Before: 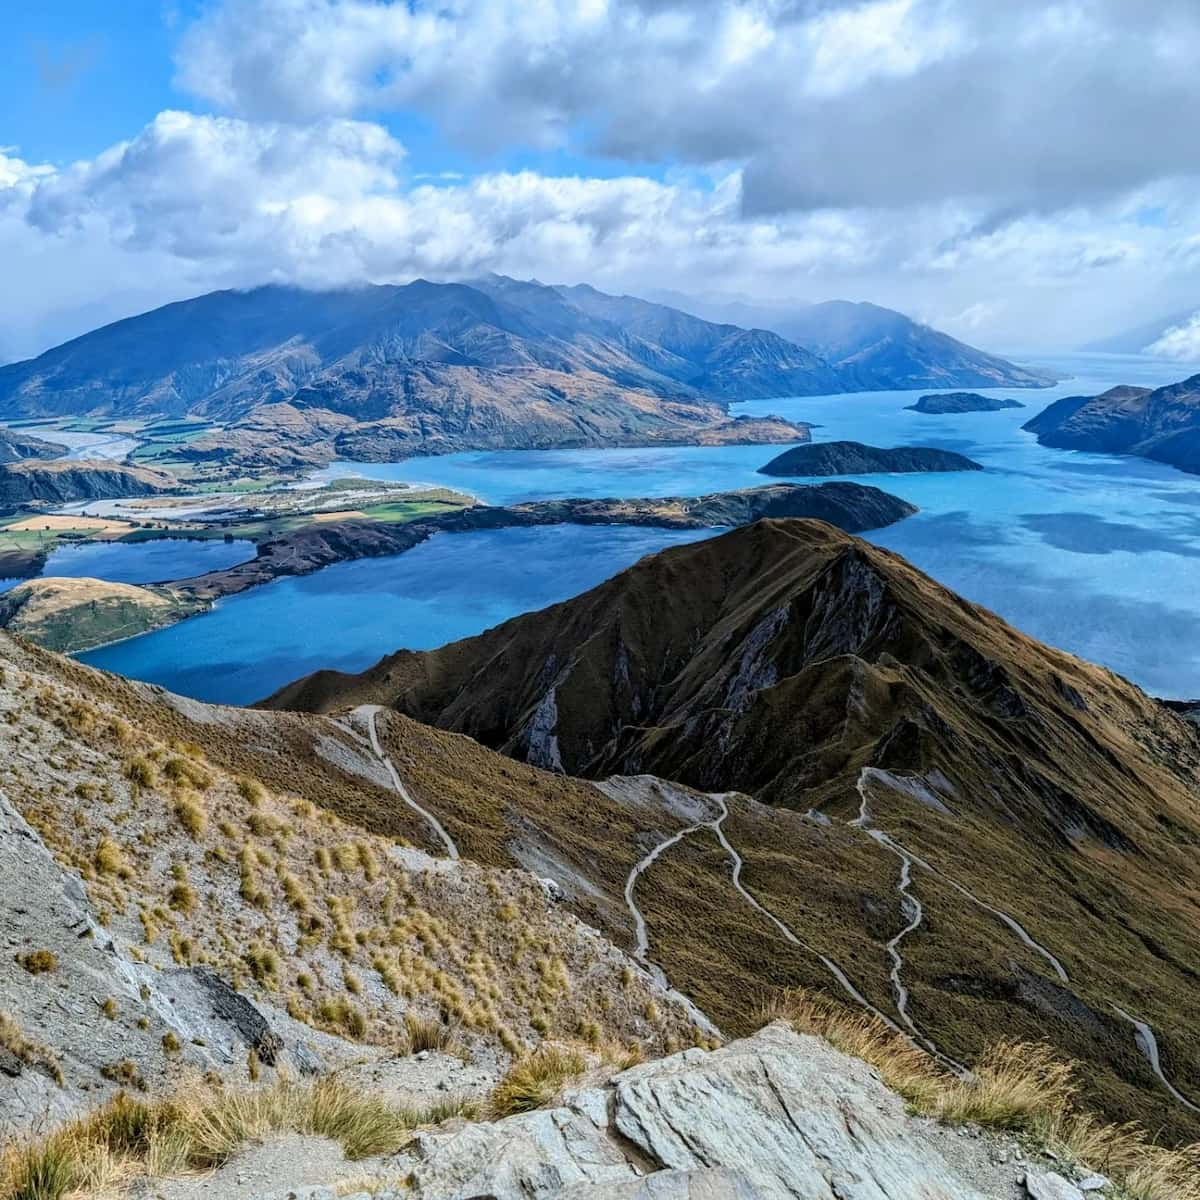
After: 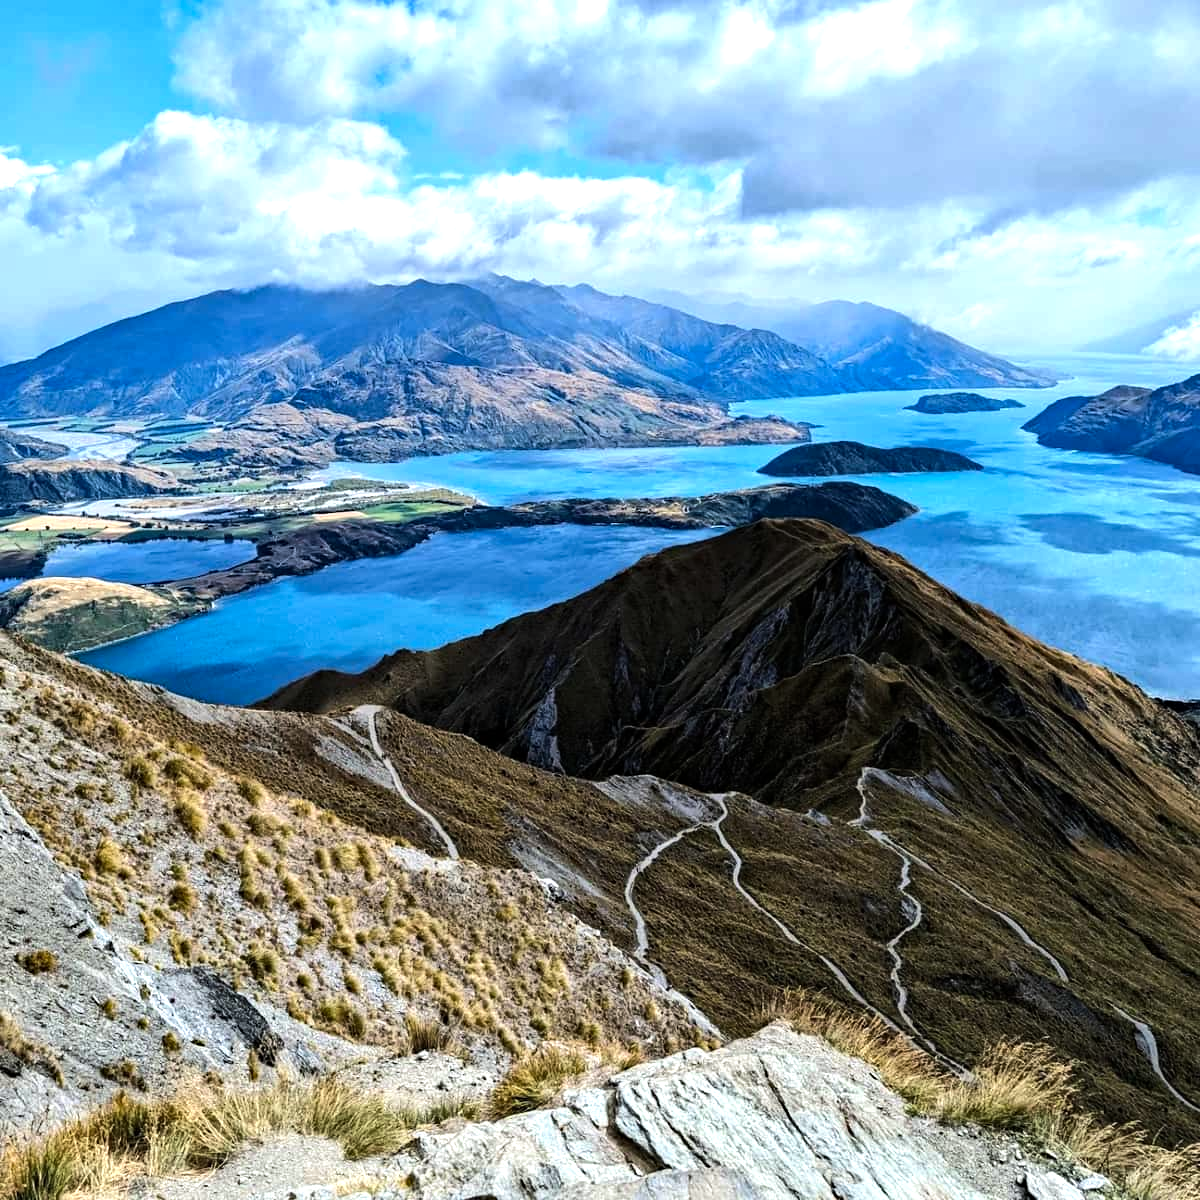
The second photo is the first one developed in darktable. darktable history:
tone equalizer: -8 EV -0.75 EV, -7 EV -0.7 EV, -6 EV -0.6 EV, -5 EV -0.4 EV, -3 EV 0.4 EV, -2 EV 0.6 EV, -1 EV 0.7 EV, +0 EV 0.75 EV, edges refinement/feathering 500, mask exposure compensation -1.57 EV, preserve details no
haze removal: compatibility mode true, adaptive false
